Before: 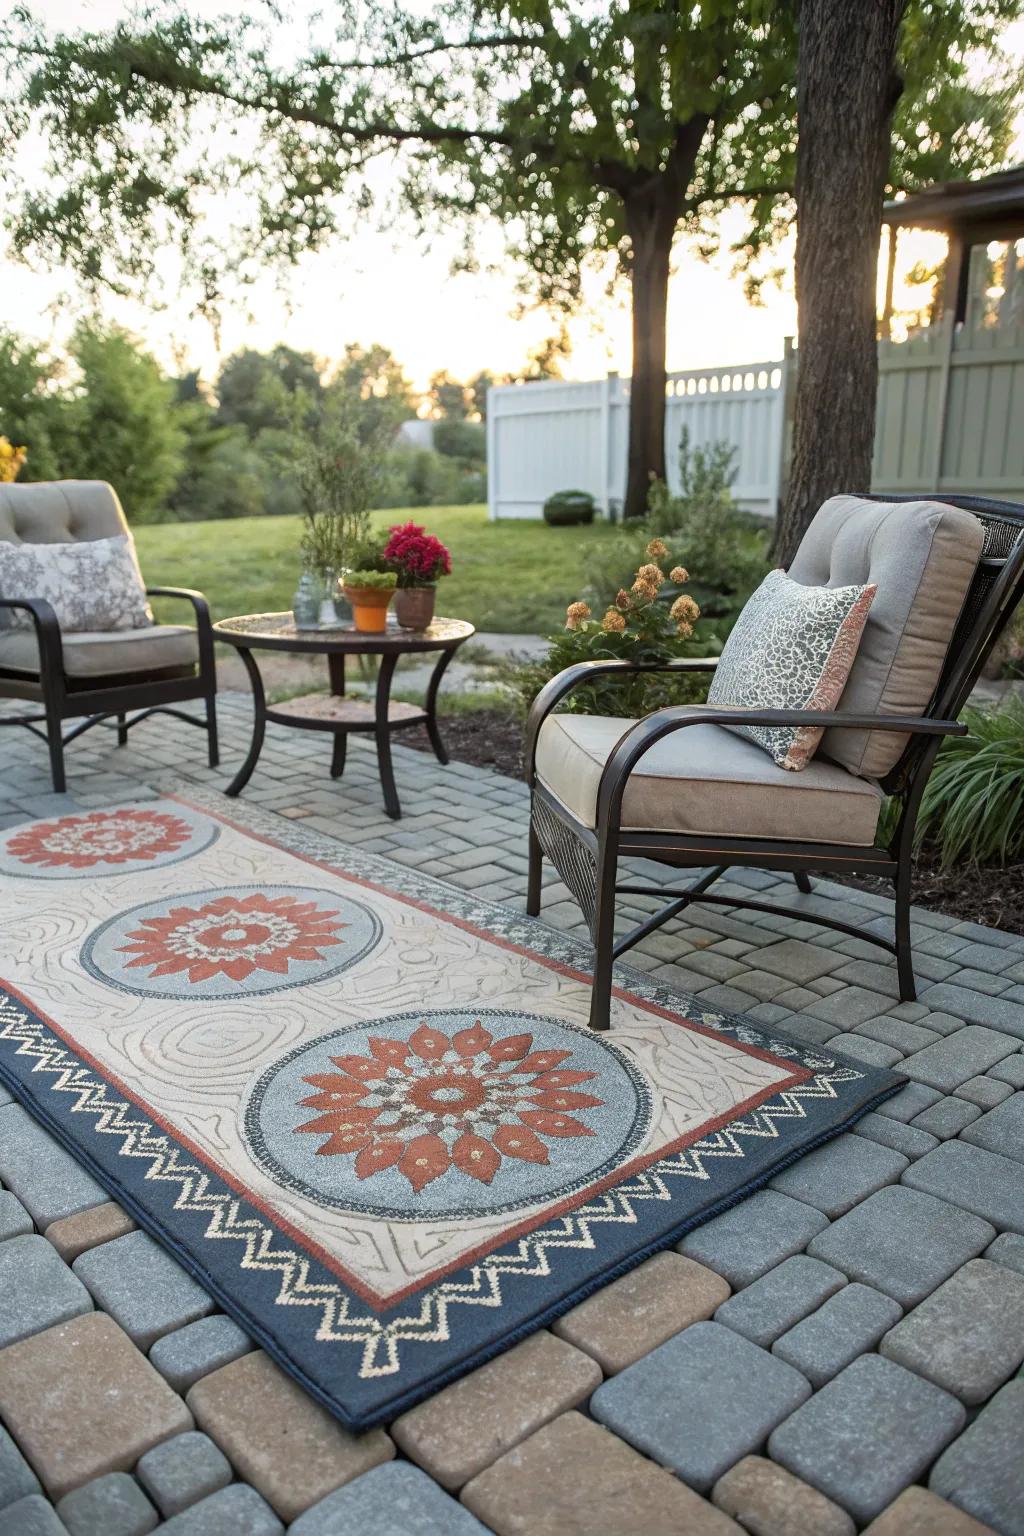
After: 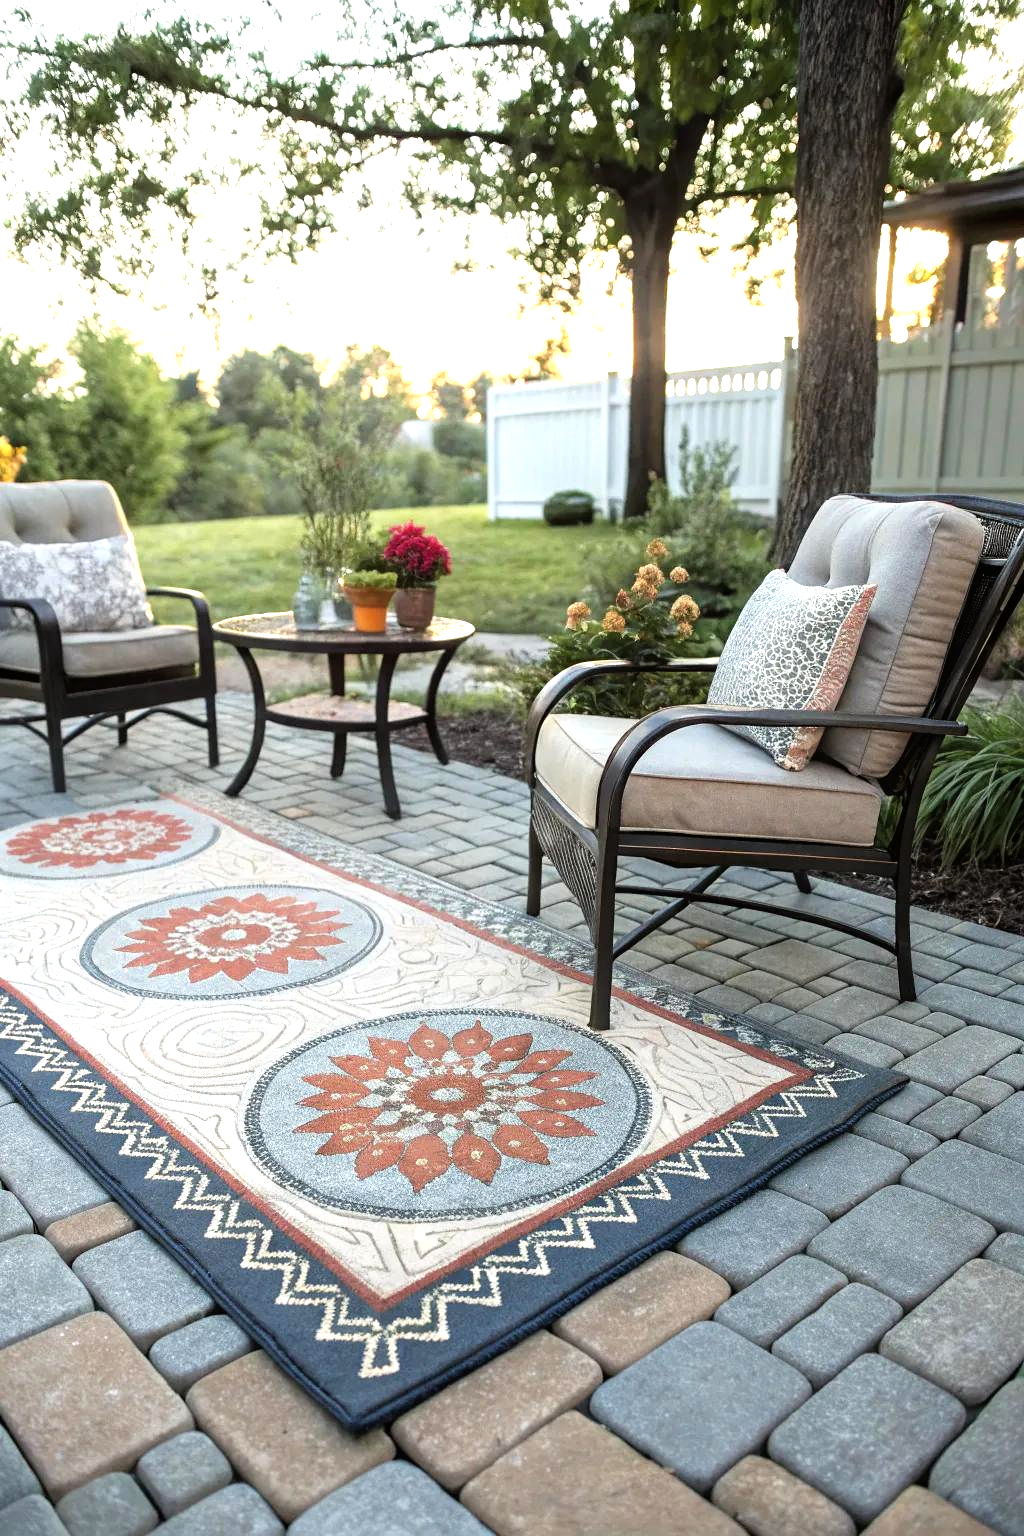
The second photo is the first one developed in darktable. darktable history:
tone equalizer: -8 EV -0.738 EV, -7 EV -0.734 EV, -6 EV -0.608 EV, -5 EV -0.39 EV, -3 EV 0.392 EV, -2 EV 0.6 EV, -1 EV 0.675 EV, +0 EV 0.726 EV
